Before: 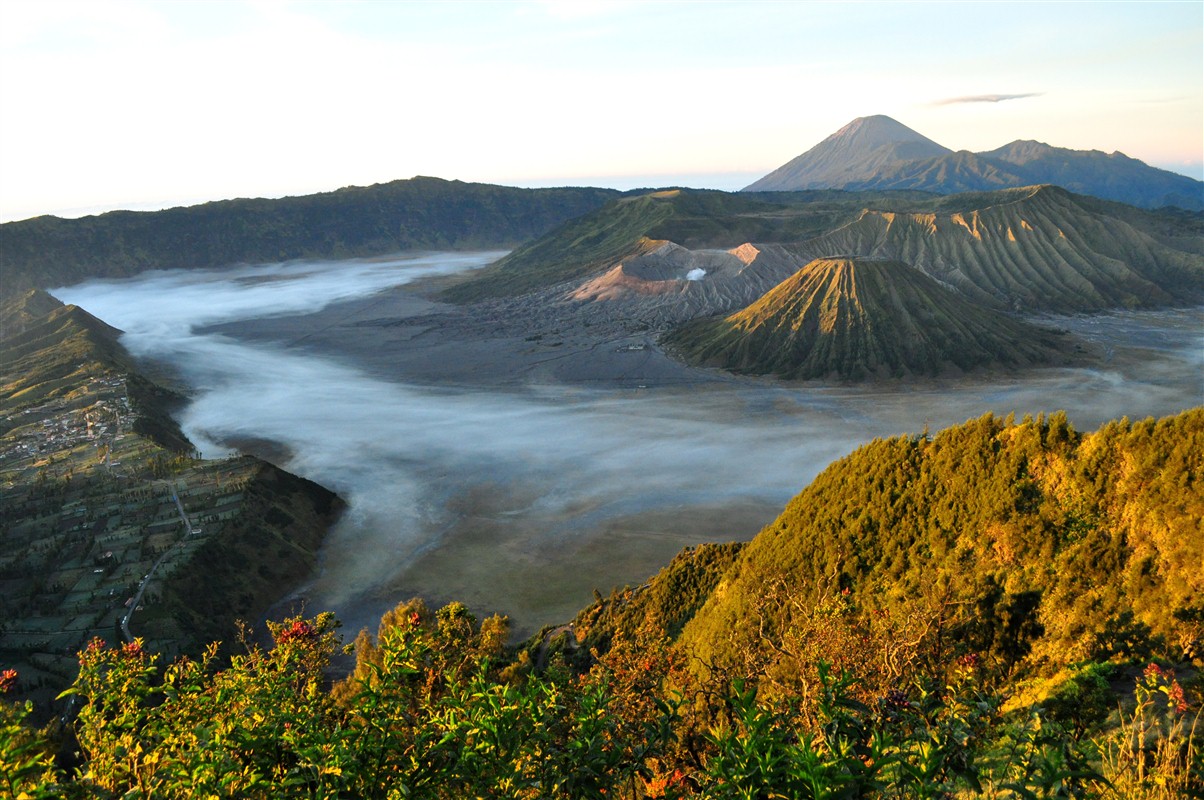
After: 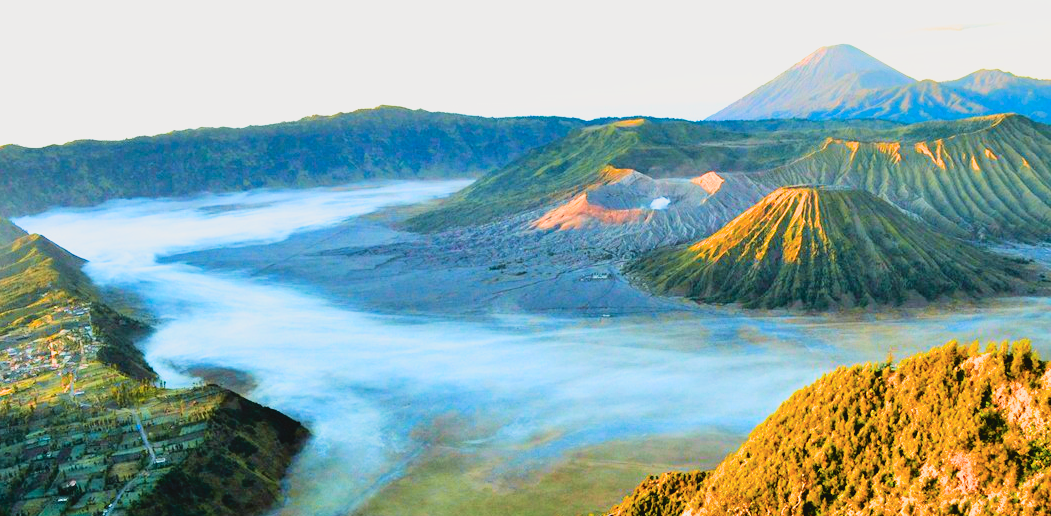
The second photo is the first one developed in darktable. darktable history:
color balance rgb: linear chroma grading › global chroma 23.15%, perceptual saturation grading › global saturation 28.7%, perceptual saturation grading › mid-tones 12.04%, perceptual saturation grading › shadows 10.19%, global vibrance 22.22%
velvia: on, module defaults
contrast brightness saturation: contrast -0.11
crop: left 3.015%, top 8.969%, right 9.647%, bottom 26.457%
tone curve: curves: ch0 [(0, 0.021) (0.049, 0.044) (0.152, 0.14) (0.328, 0.357) (0.473, 0.529) (0.641, 0.705) (0.868, 0.887) (1, 0.969)]; ch1 [(0, 0) (0.322, 0.328) (0.43, 0.425) (0.474, 0.466) (0.502, 0.503) (0.522, 0.526) (0.564, 0.591) (0.602, 0.632) (0.677, 0.701) (0.859, 0.885) (1, 1)]; ch2 [(0, 0) (0.33, 0.301) (0.447, 0.44) (0.502, 0.505) (0.535, 0.554) (0.565, 0.598) (0.618, 0.629) (1, 1)], color space Lab, independent channels, preserve colors none
graduated density: rotation 5.63°, offset 76.9
filmic rgb: black relative exposure -5 EV, white relative exposure 3.2 EV, hardness 3.42, contrast 1.2, highlights saturation mix -50%
exposure: black level correction 0, exposure 1.45 EV, compensate exposure bias true, compensate highlight preservation false
